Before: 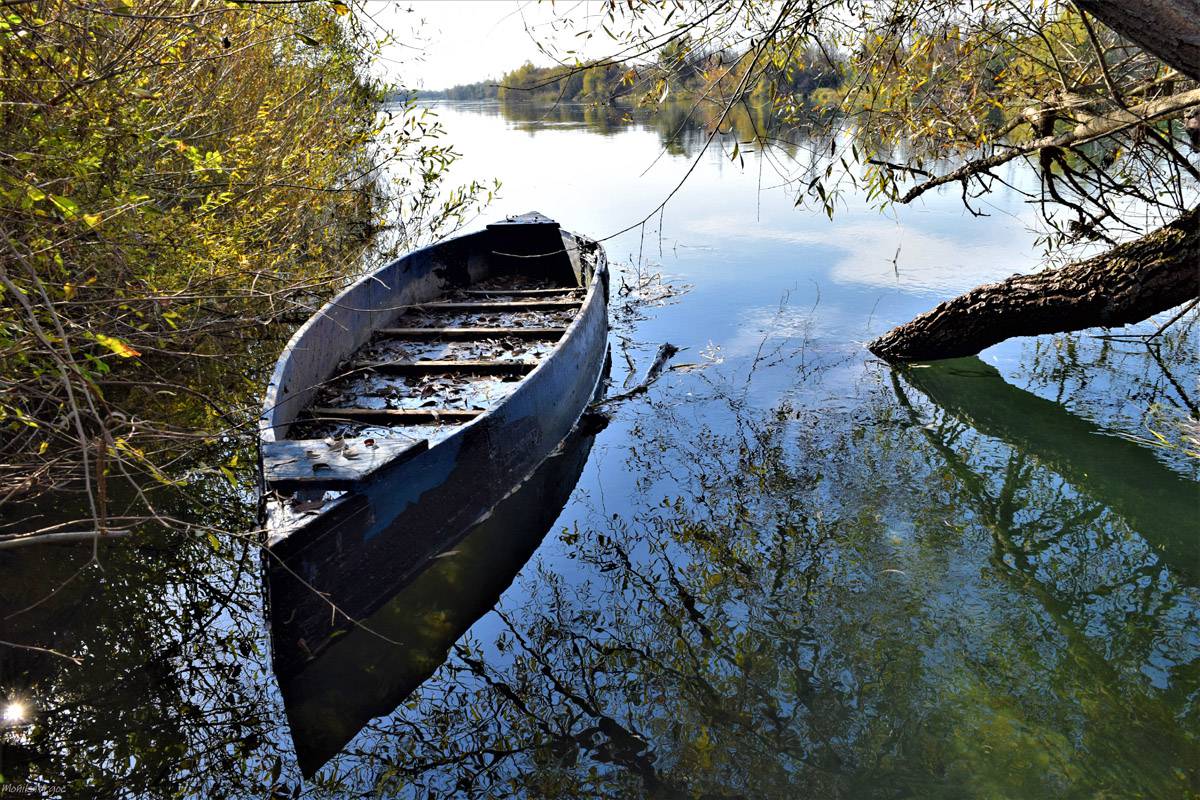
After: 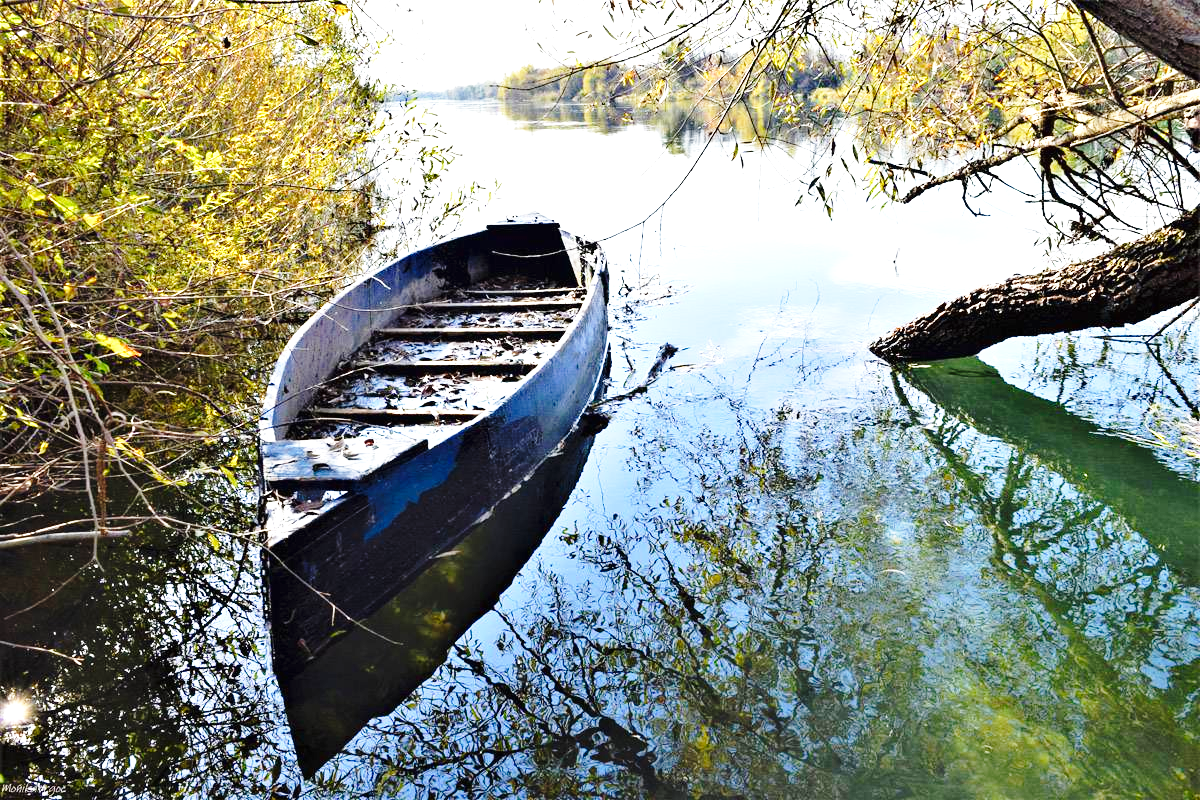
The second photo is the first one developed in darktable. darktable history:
exposure: black level correction 0, exposure 0.898 EV, compensate exposure bias true, compensate highlight preservation false
base curve: curves: ch0 [(0, 0) (0.028, 0.03) (0.121, 0.232) (0.46, 0.748) (0.859, 0.968) (1, 1)], preserve colors none
